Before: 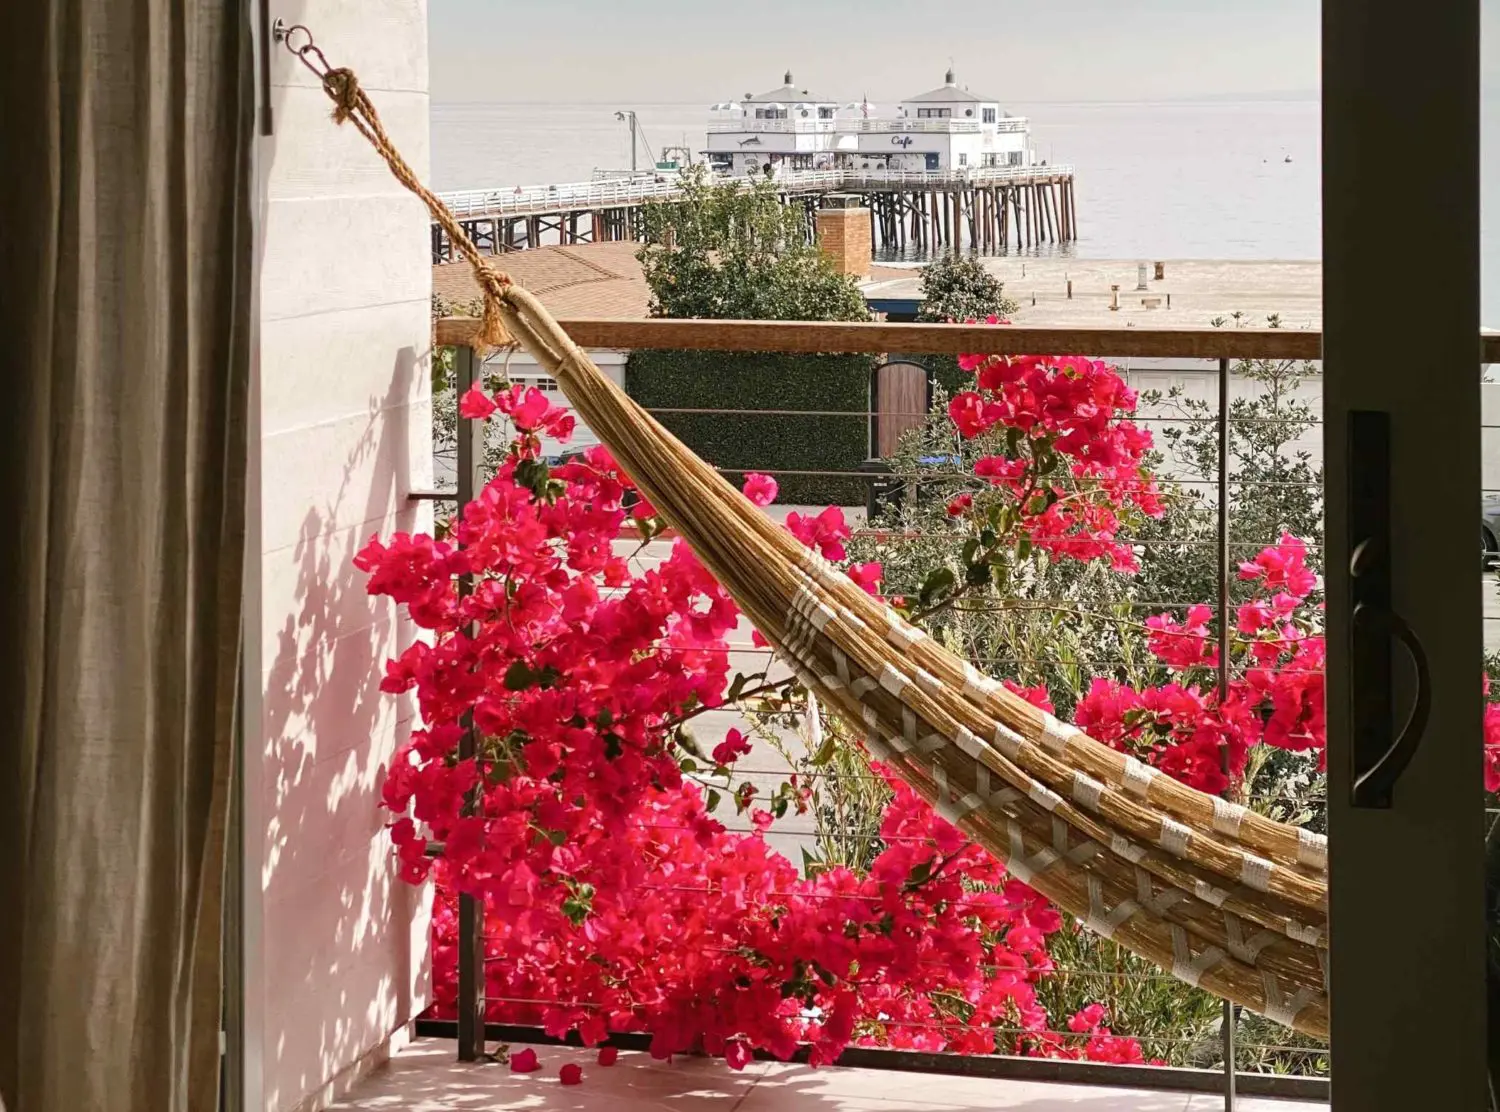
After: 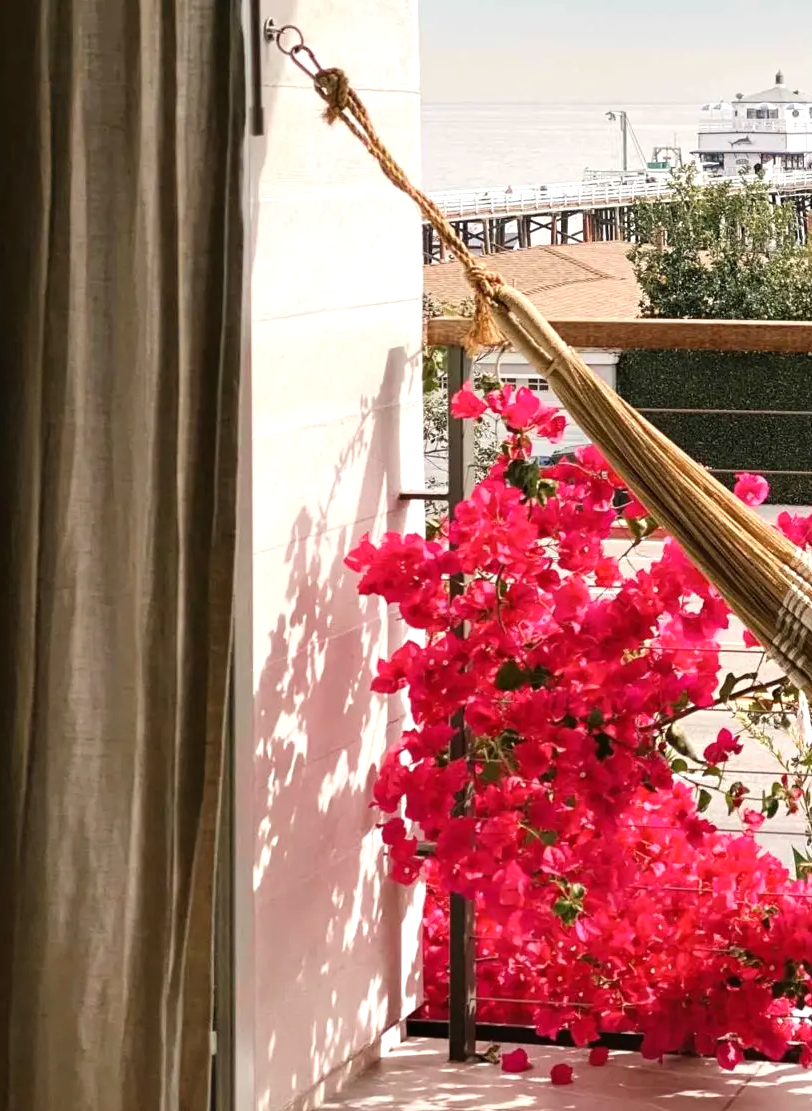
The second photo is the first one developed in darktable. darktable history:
crop: left 0.61%, right 45.253%, bottom 0.088%
tone equalizer: -8 EV -0.422 EV, -7 EV -0.405 EV, -6 EV -0.302 EV, -5 EV -0.21 EV, -3 EV 0.203 EV, -2 EV 0.311 EV, -1 EV 0.4 EV, +0 EV 0.388 EV
